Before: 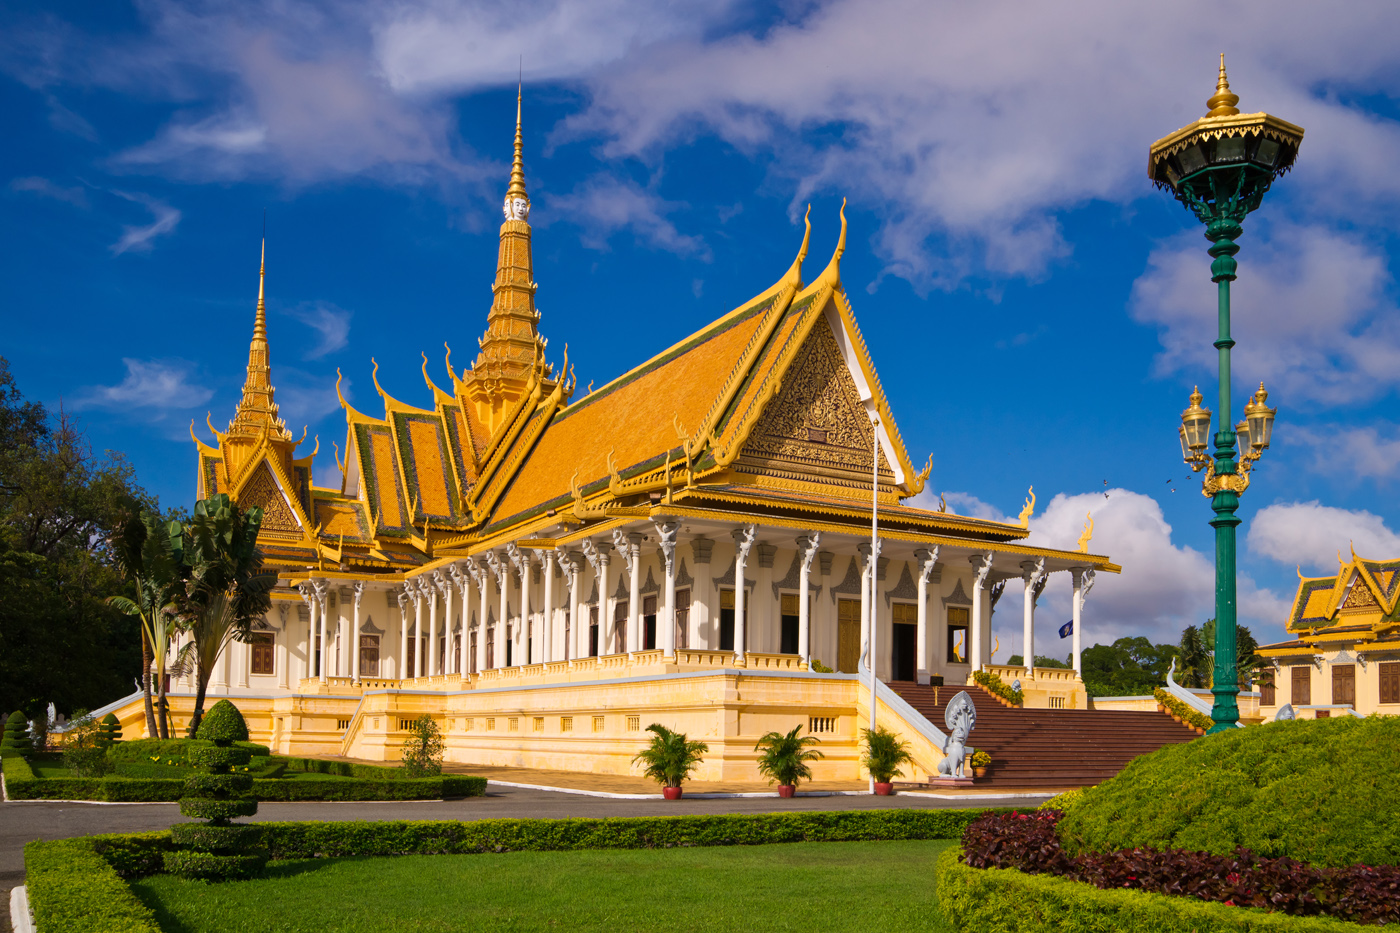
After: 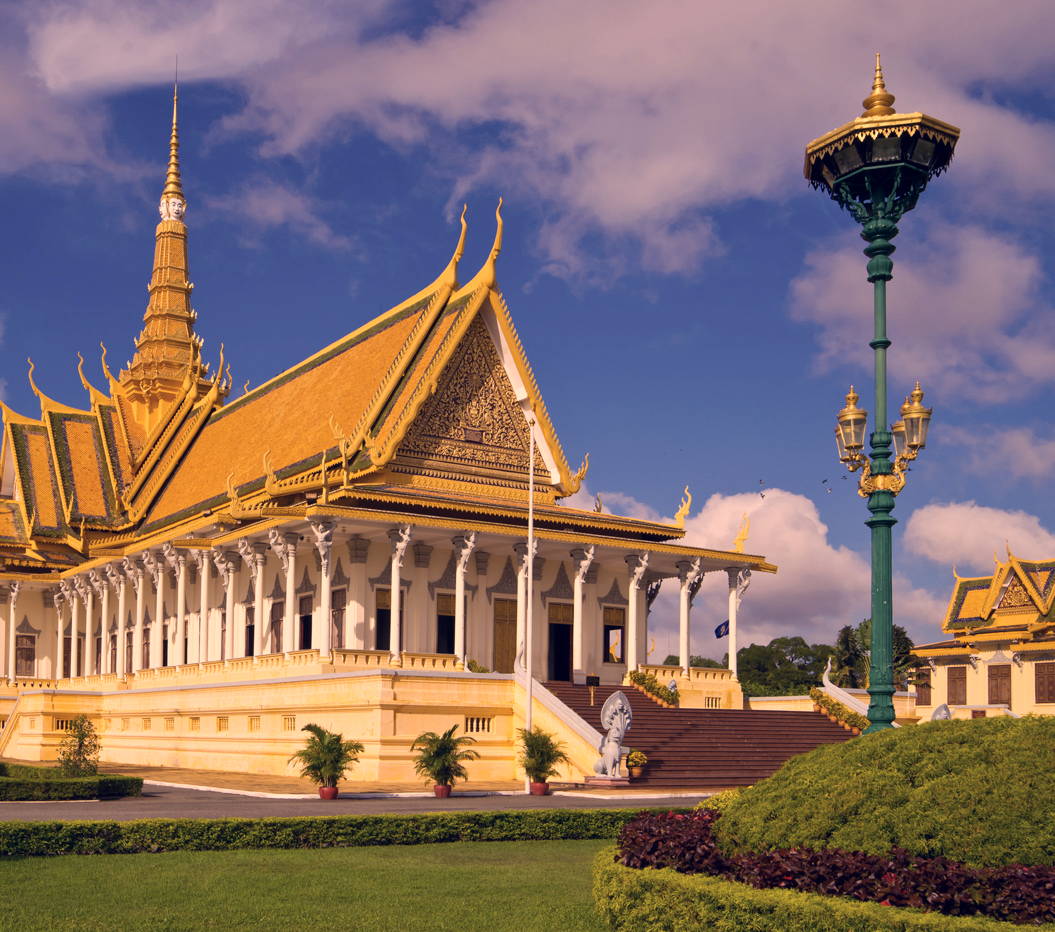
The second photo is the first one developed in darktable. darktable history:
exposure: black level correction 0.001, compensate highlight preservation false
color correction: highlights a* 19.59, highlights b* 27.49, shadows a* 3.46, shadows b* -17.28, saturation 0.73
crop and rotate: left 24.6%
